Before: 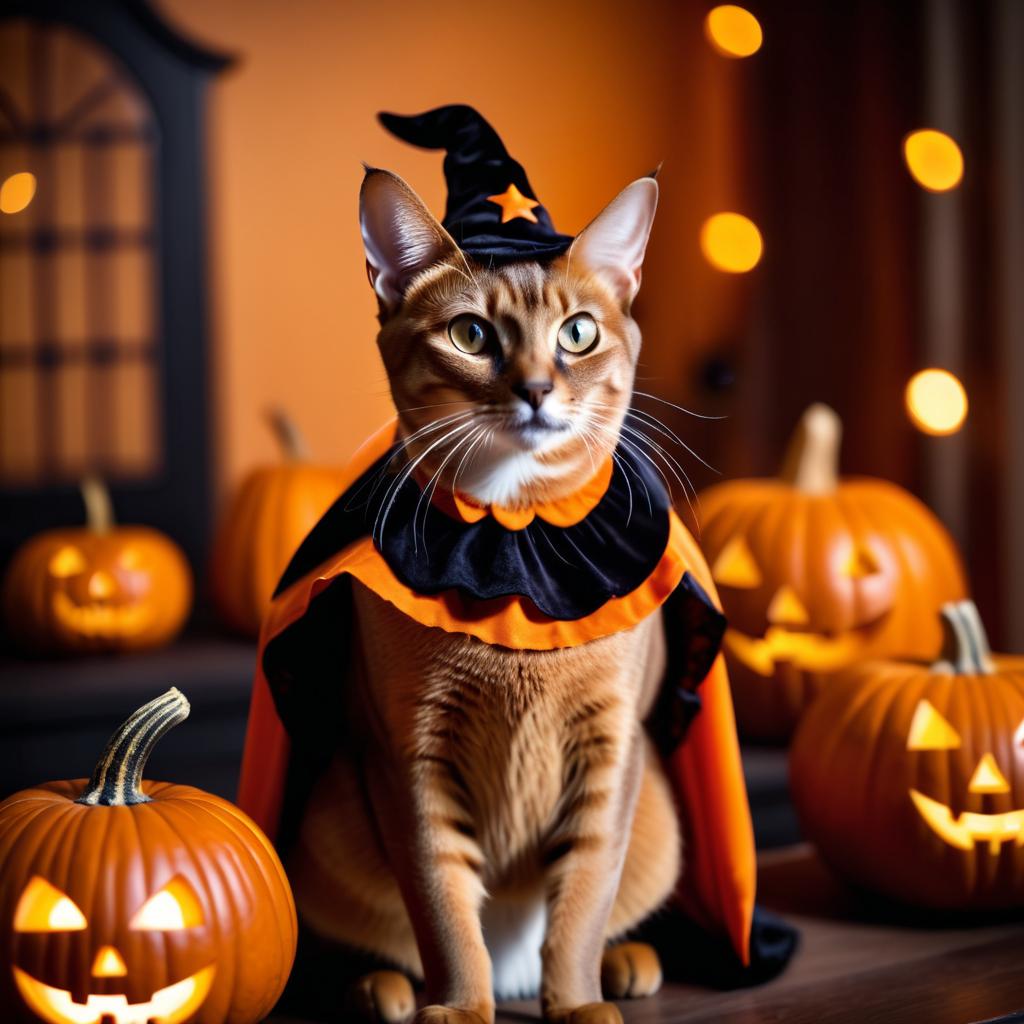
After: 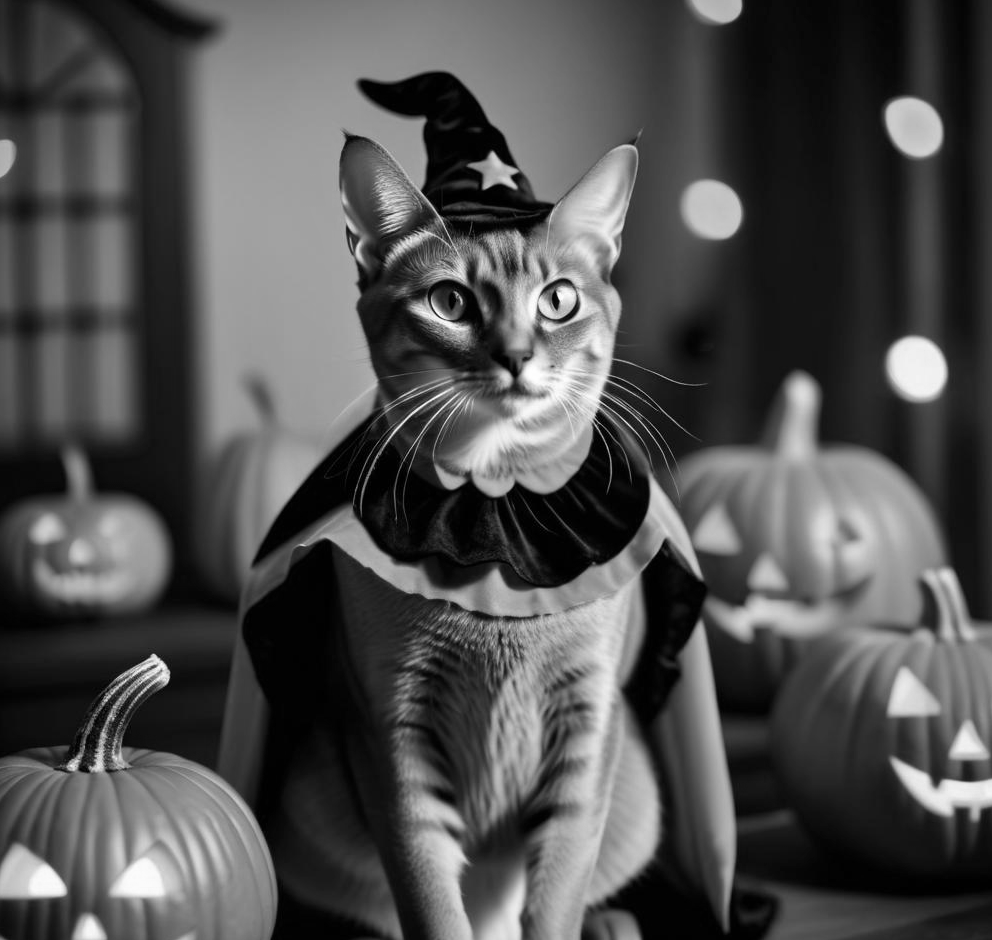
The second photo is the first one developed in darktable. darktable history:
crop: left 1.964%, top 3.251%, right 1.122%, bottom 4.933%
monochrome: on, module defaults
